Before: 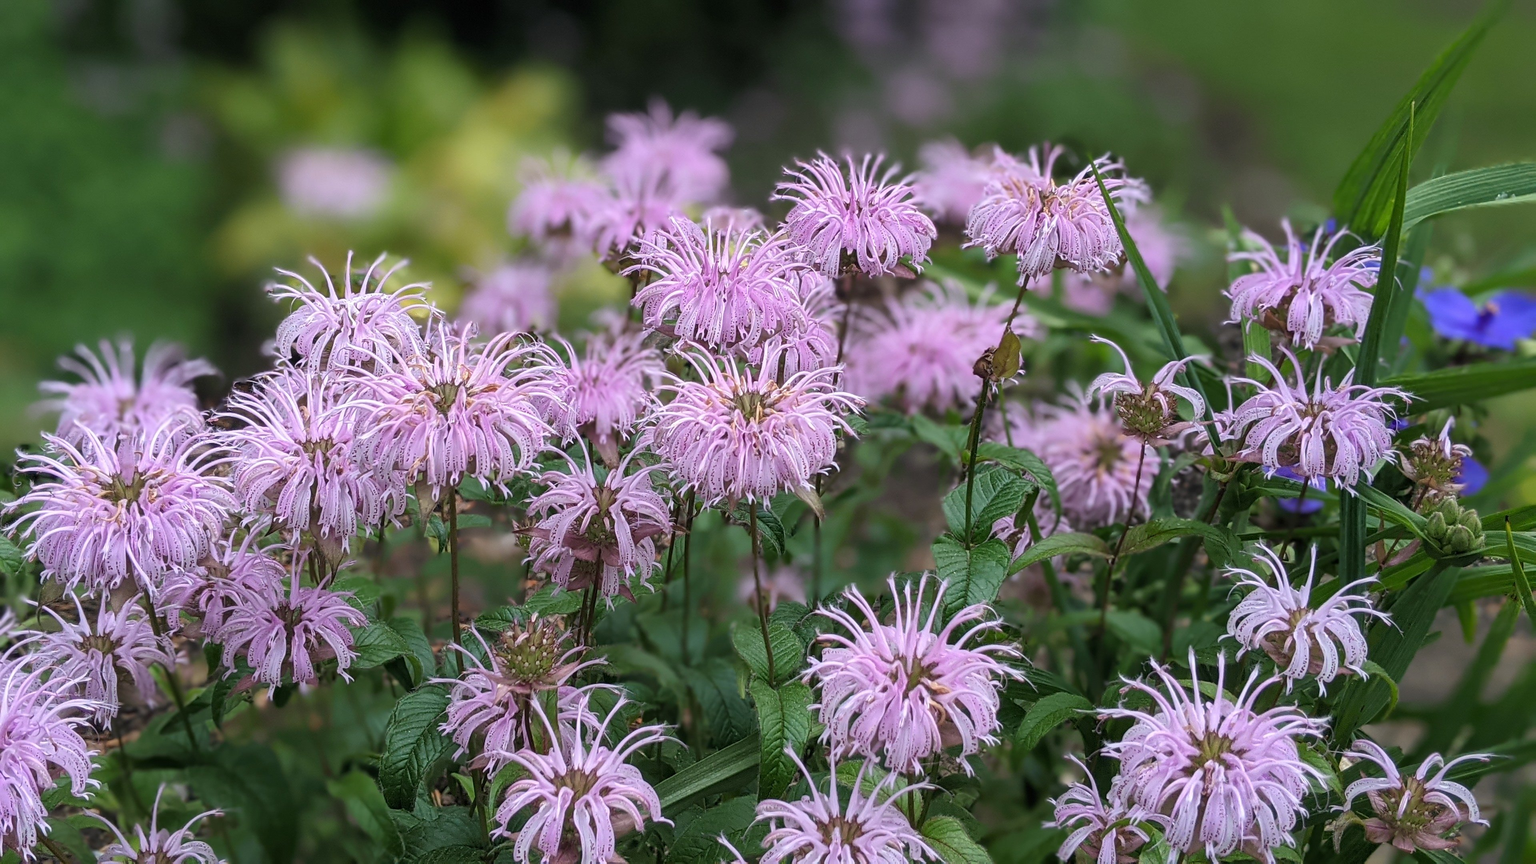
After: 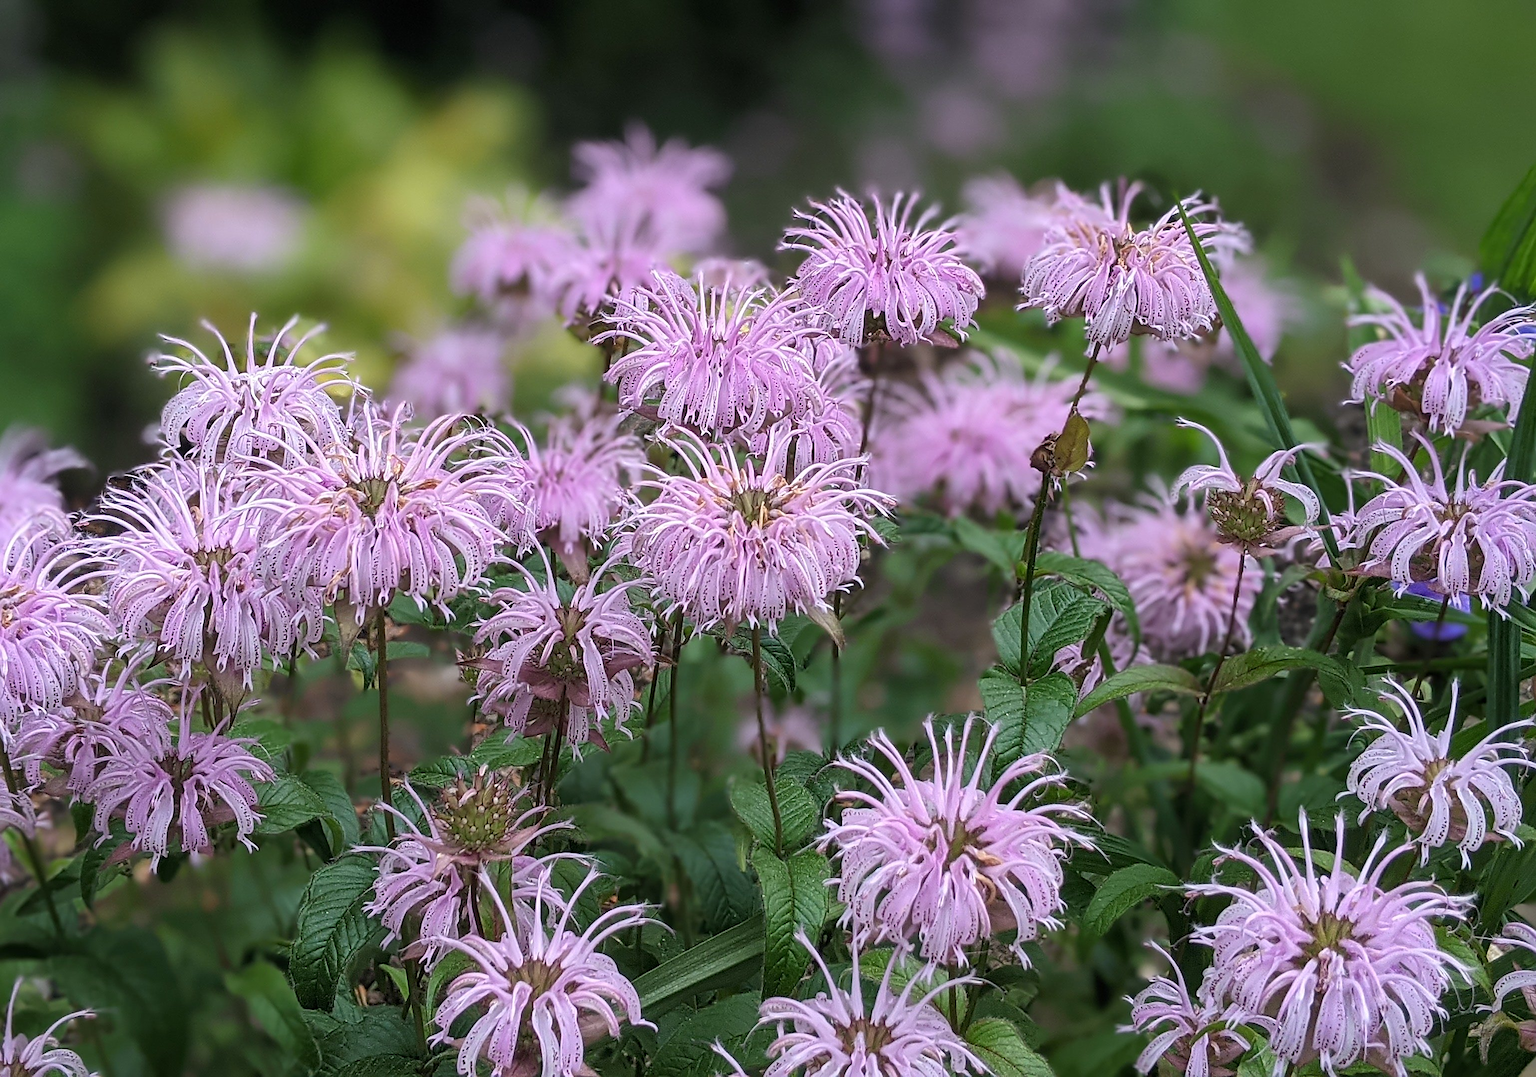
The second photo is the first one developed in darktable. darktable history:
crop and rotate: left 9.597%, right 10.195%
sharpen: on, module defaults
